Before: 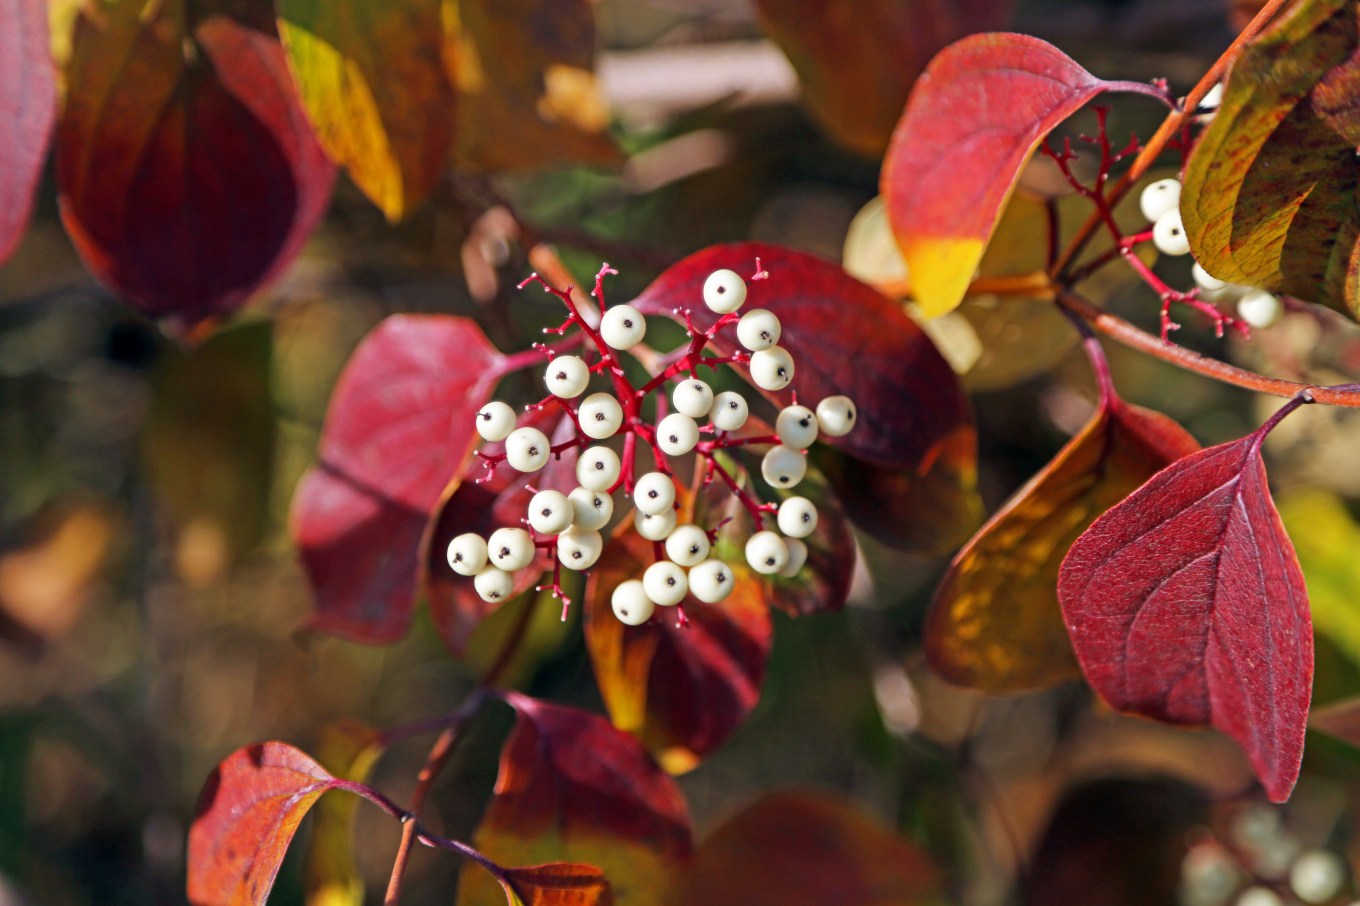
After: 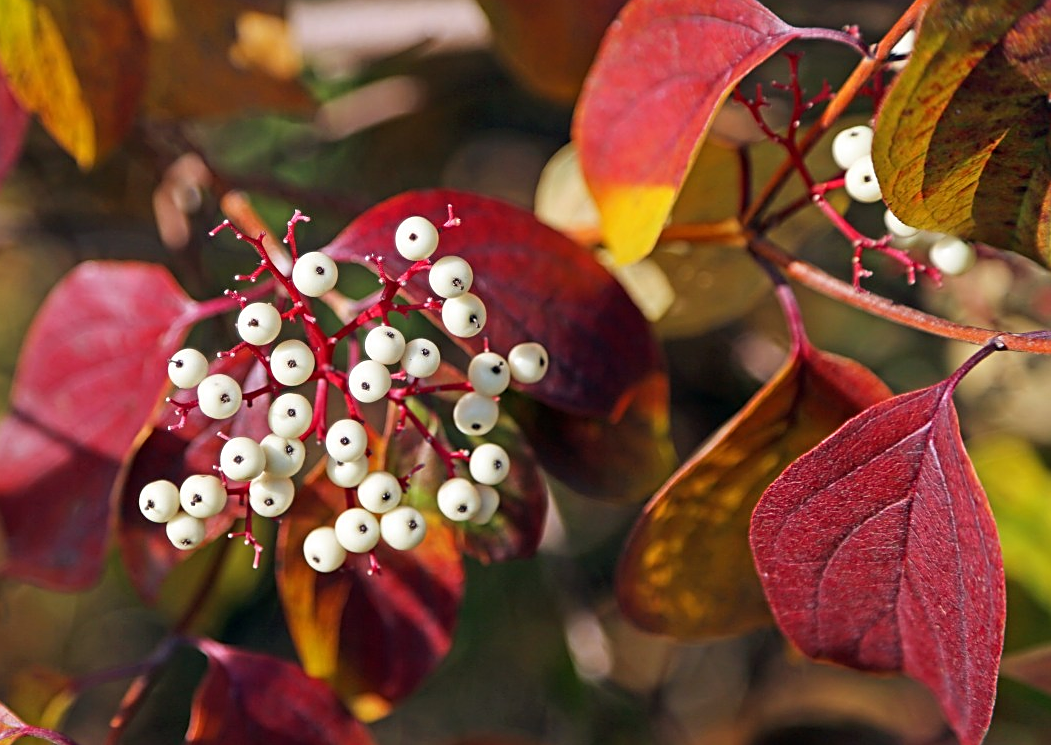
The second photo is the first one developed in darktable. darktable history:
crop: left 22.7%, top 5.865%, bottom 11.896%
sharpen: amount 0.481
